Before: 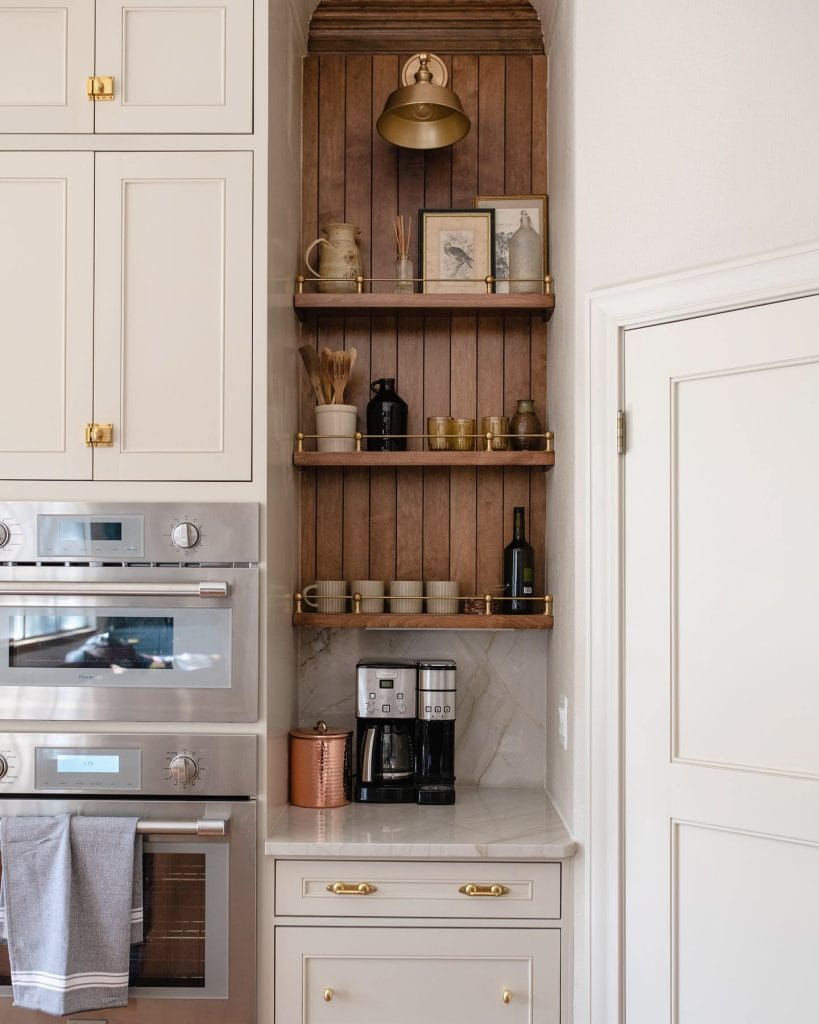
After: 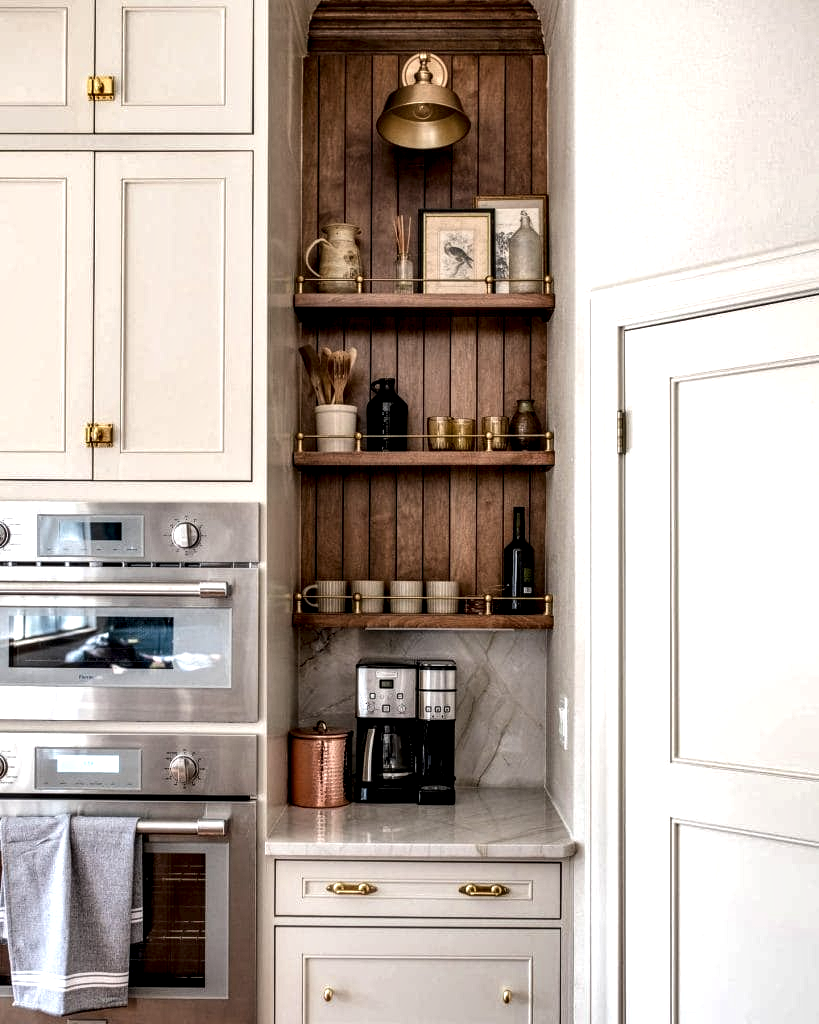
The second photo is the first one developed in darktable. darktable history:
tone equalizer: -8 EV -0.417 EV, -7 EV -0.389 EV, -6 EV -0.333 EV, -5 EV -0.222 EV, -3 EV 0.222 EV, -2 EV 0.333 EV, -1 EV 0.389 EV, +0 EV 0.417 EV, edges refinement/feathering 500, mask exposure compensation -1.57 EV, preserve details no
shadows and highlights: shadows 49, highlights -41, soften with gaussian
local contrast: highlights 65%, shadows 54%, detail 169%, midtone range 0.514
